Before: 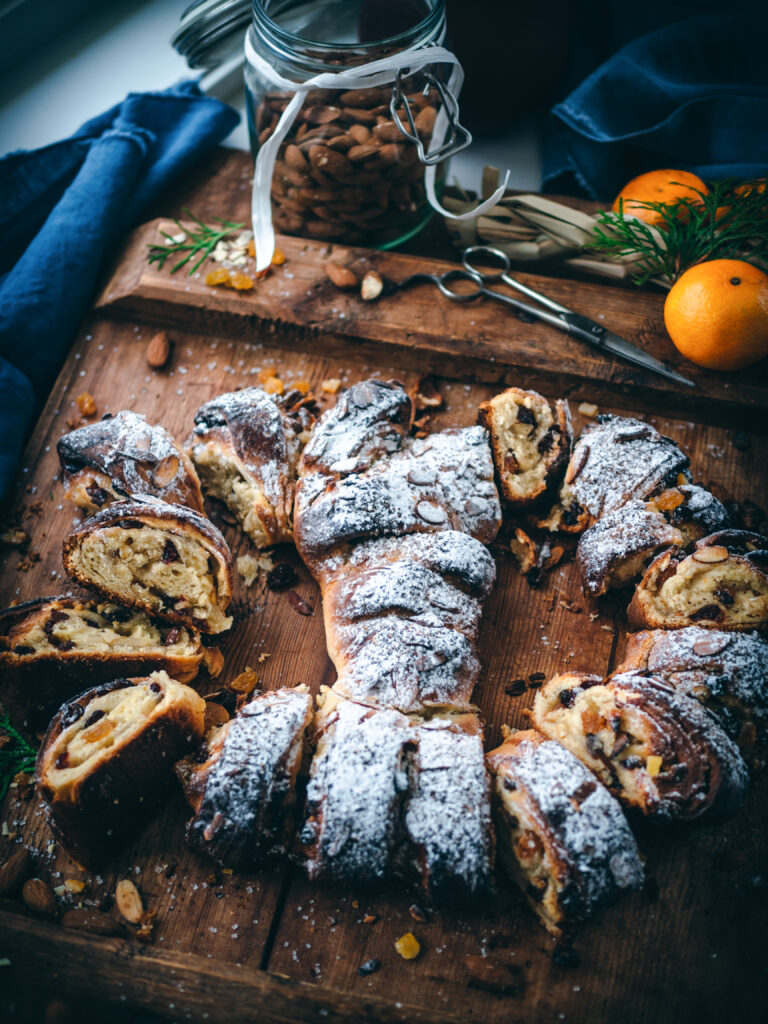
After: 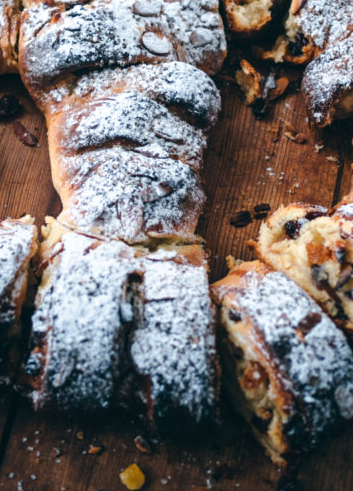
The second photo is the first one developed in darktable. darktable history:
tone equalizer: on, module defaults
crop: left 35.885%, top 45.838%, right 18.115%, bottom 6.118%
